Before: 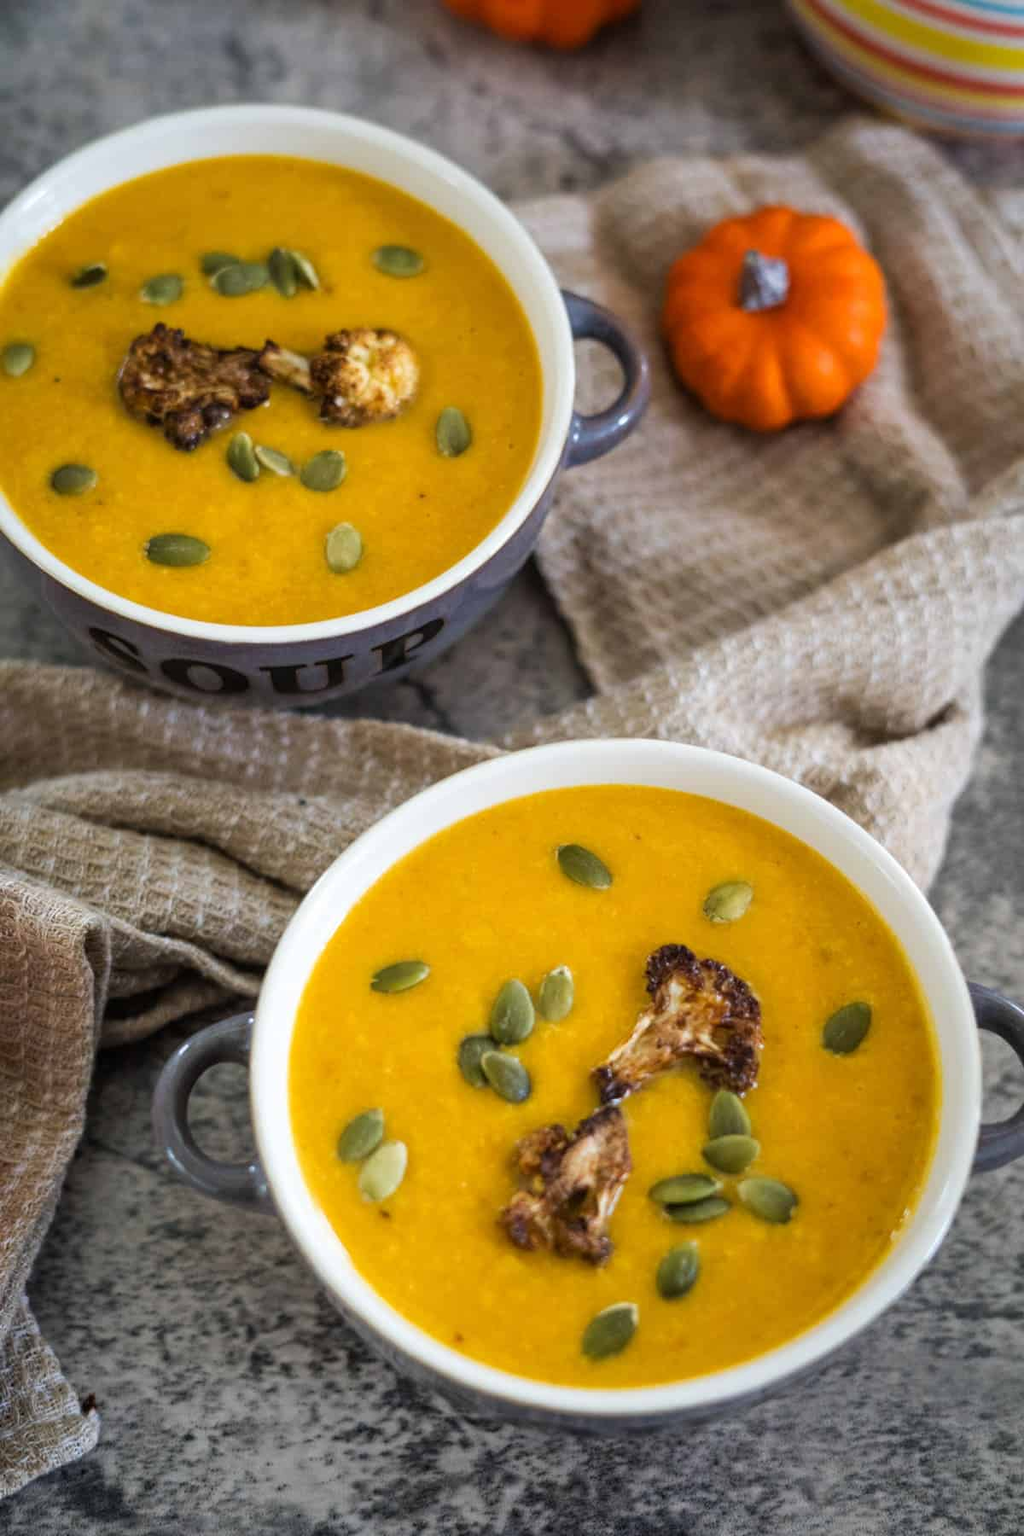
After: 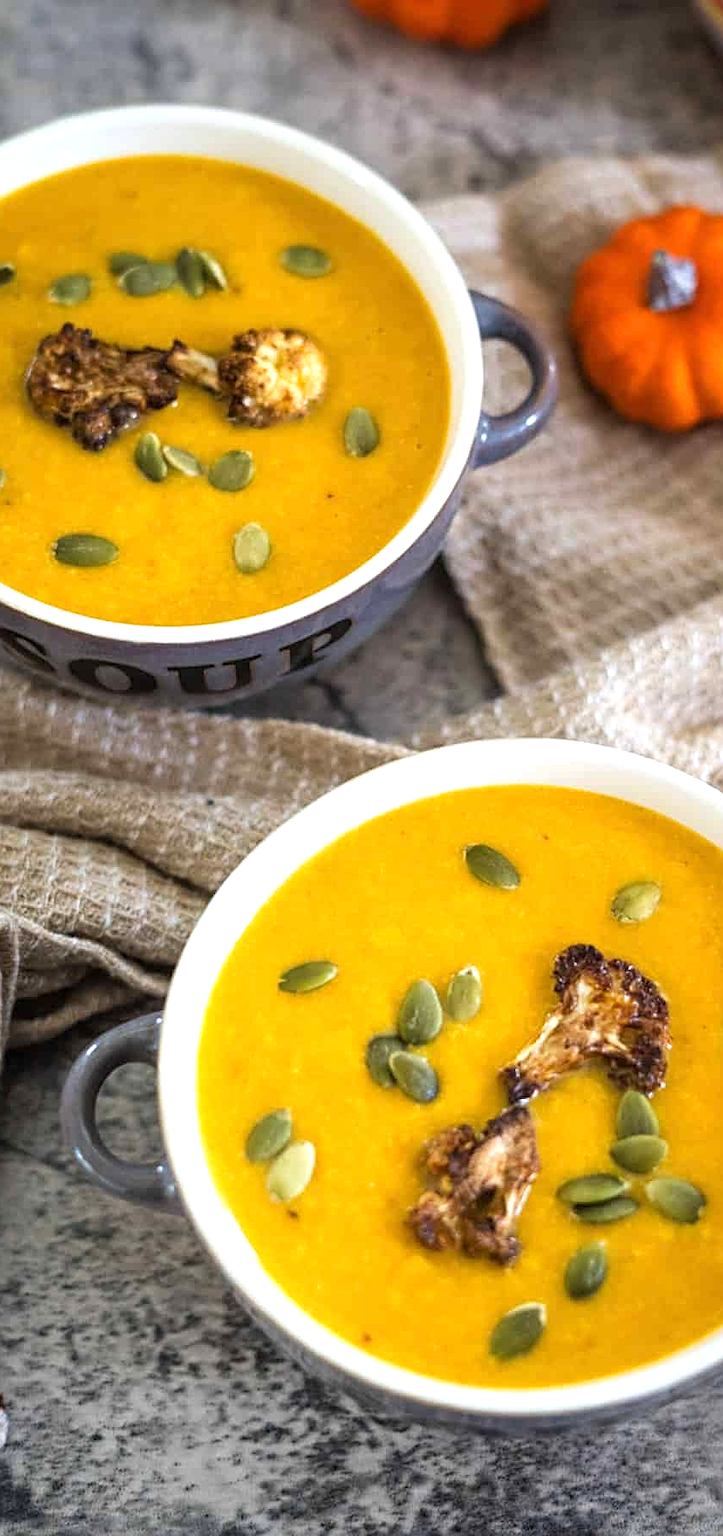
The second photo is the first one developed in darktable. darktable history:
crop and rotate: left 9.057%, right 20.265%
sharpen: on, module defaults
exposure: exposure 0.563 EV, compensate highlight preservation false
